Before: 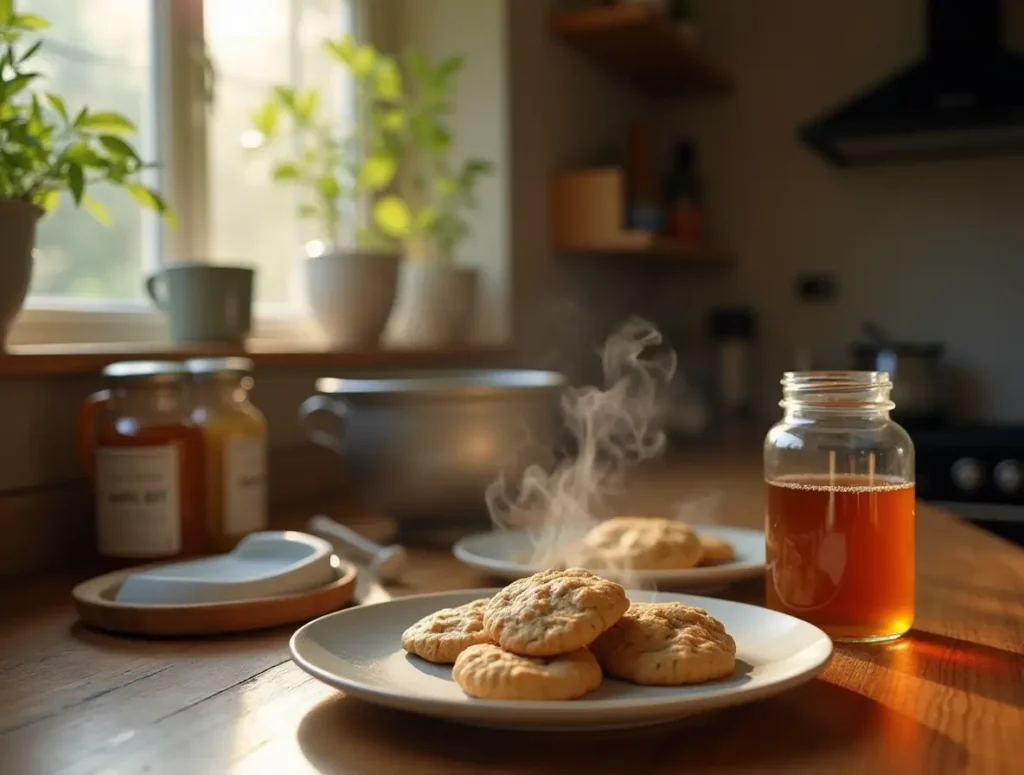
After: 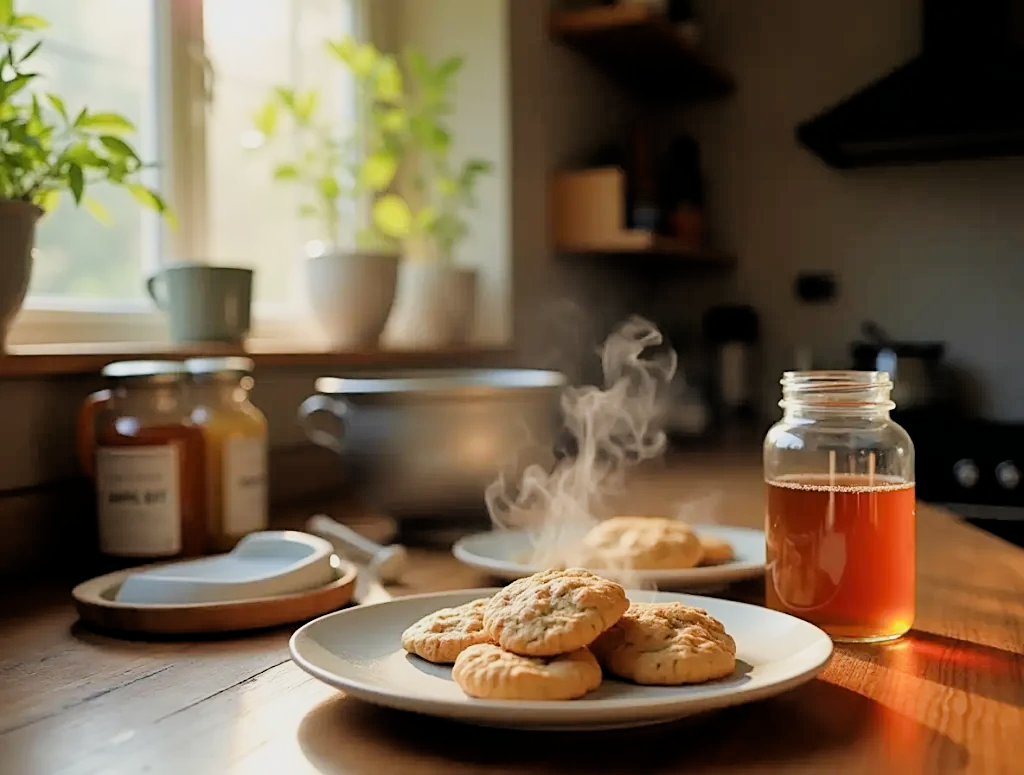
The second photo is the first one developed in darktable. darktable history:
sharpen: on, module defaults
exposure: exposure 0.766 EV, compensate highlight preservation false
filmic rgb: black relative exposure -4.38 EV, white relative exposure 4.56 EV, hardness 2.37, contrast 1.05
tone equalizer: -7 EV 0.13 EV, smoothing diameter 25%, edges refinement/feathering 10, preserve details guided filter
